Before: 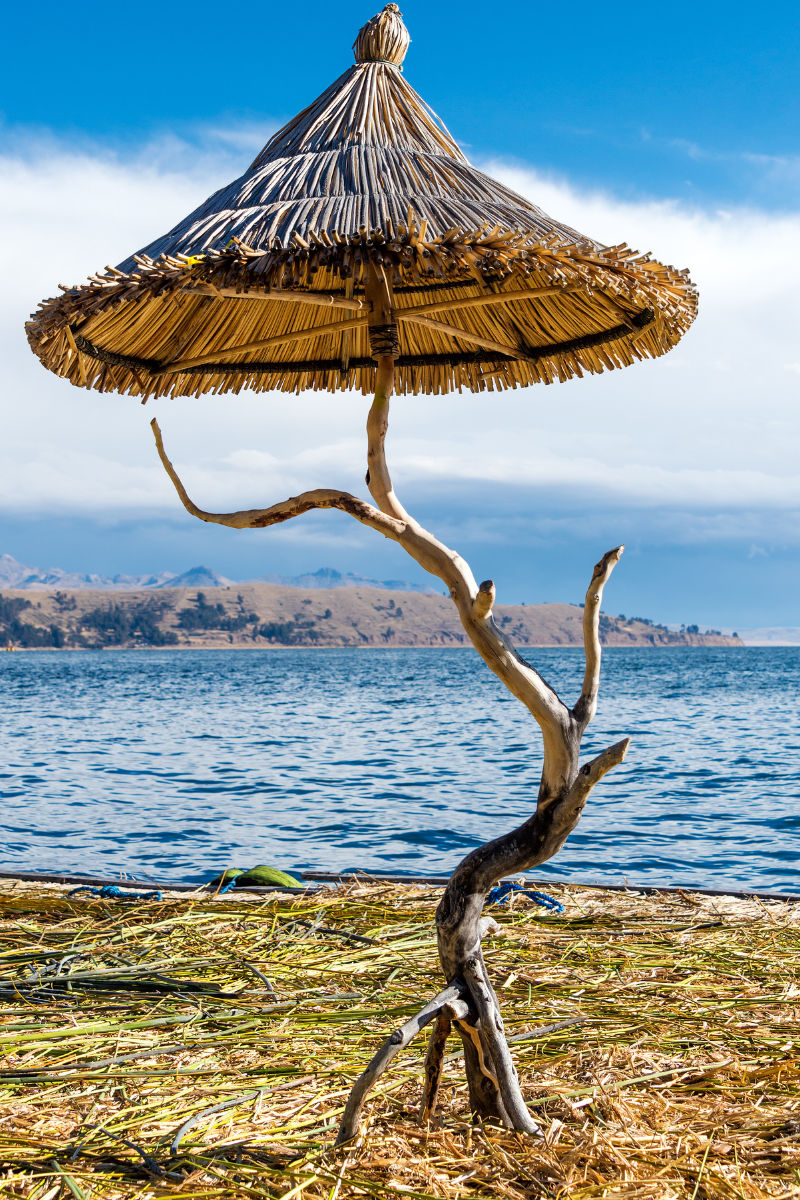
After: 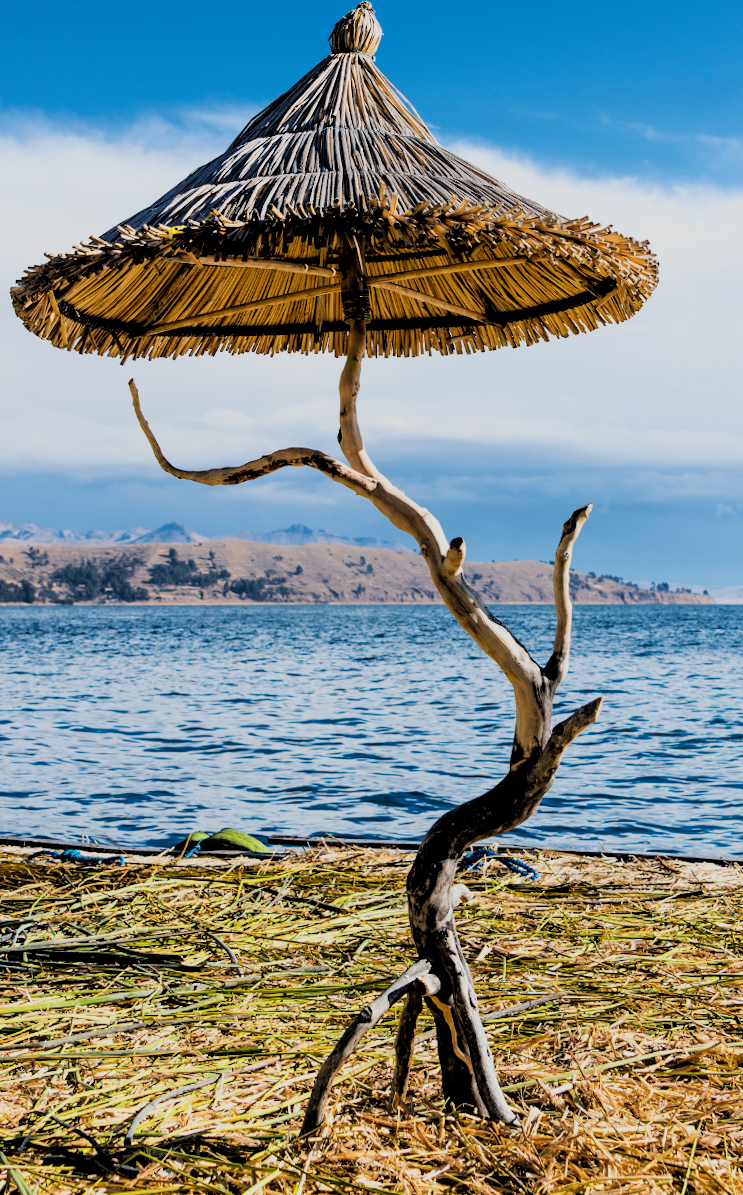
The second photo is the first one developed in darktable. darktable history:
filmic rgb: black relative exposure -4.58 EV, white relative exposure 4.8 EV, threshold 3 EV, hardness 2.36, latitude 36.07%, contrast 1.048, highlights saturation mix 1.32%, shadows ↔ highlights balance 1.25%, color science v4 (2020), enable highlight reconstruction true
tone curve: curves: ch0 [(0, 0) (0.118, 0.034) (0.182, 0.124) (0.265, 0.214) (0.504, 0.508) (0.783, 0.825) (1, 1)], color space Lab, linked channels, preserve colors none
rotate and perspective: rotation 0.215°, lens shift (vertical) -0.139, crop left 0.069, crop right 0.939, crop top 0.002, crop bottom 0.996
